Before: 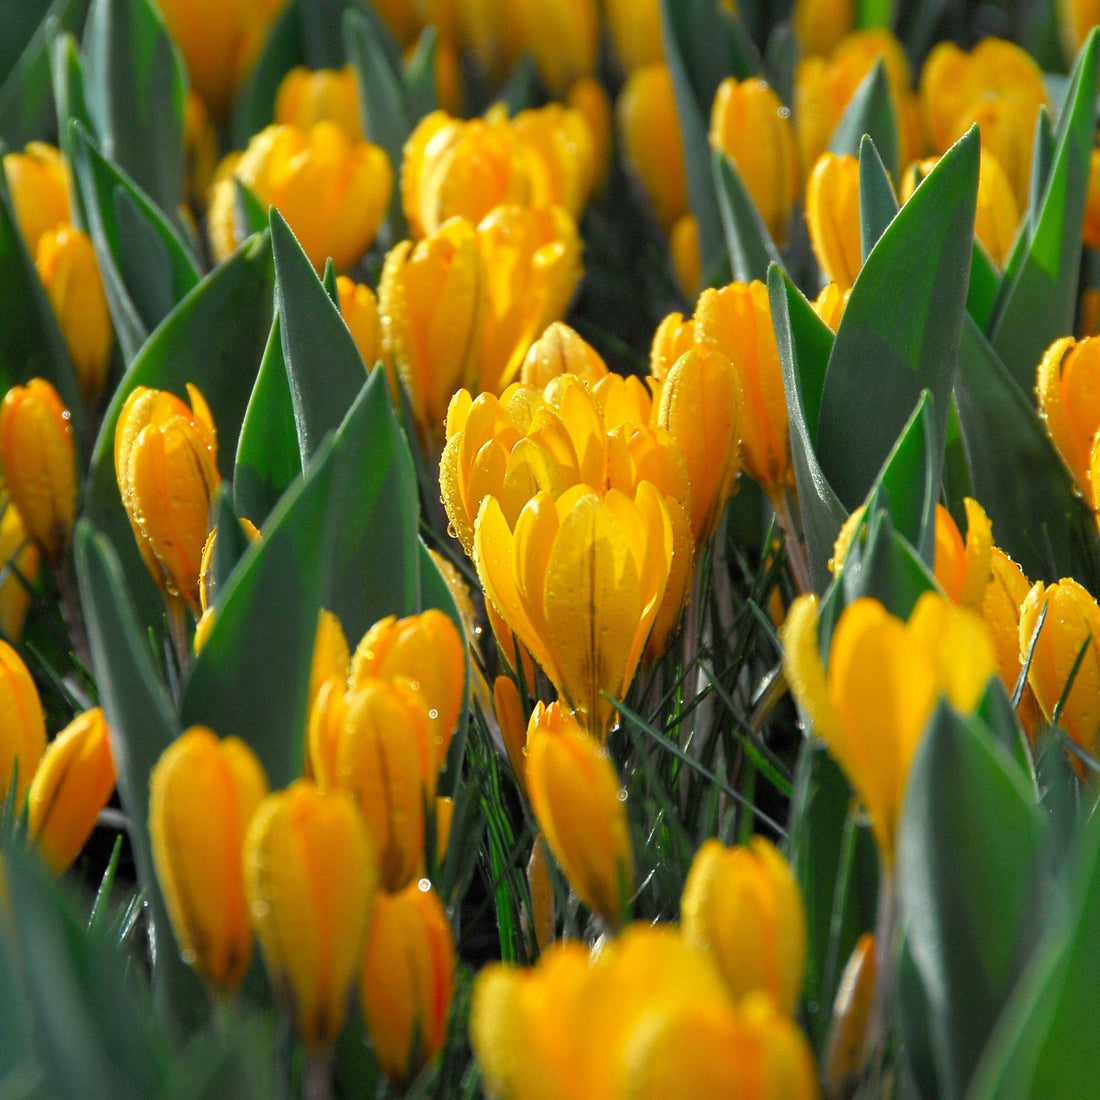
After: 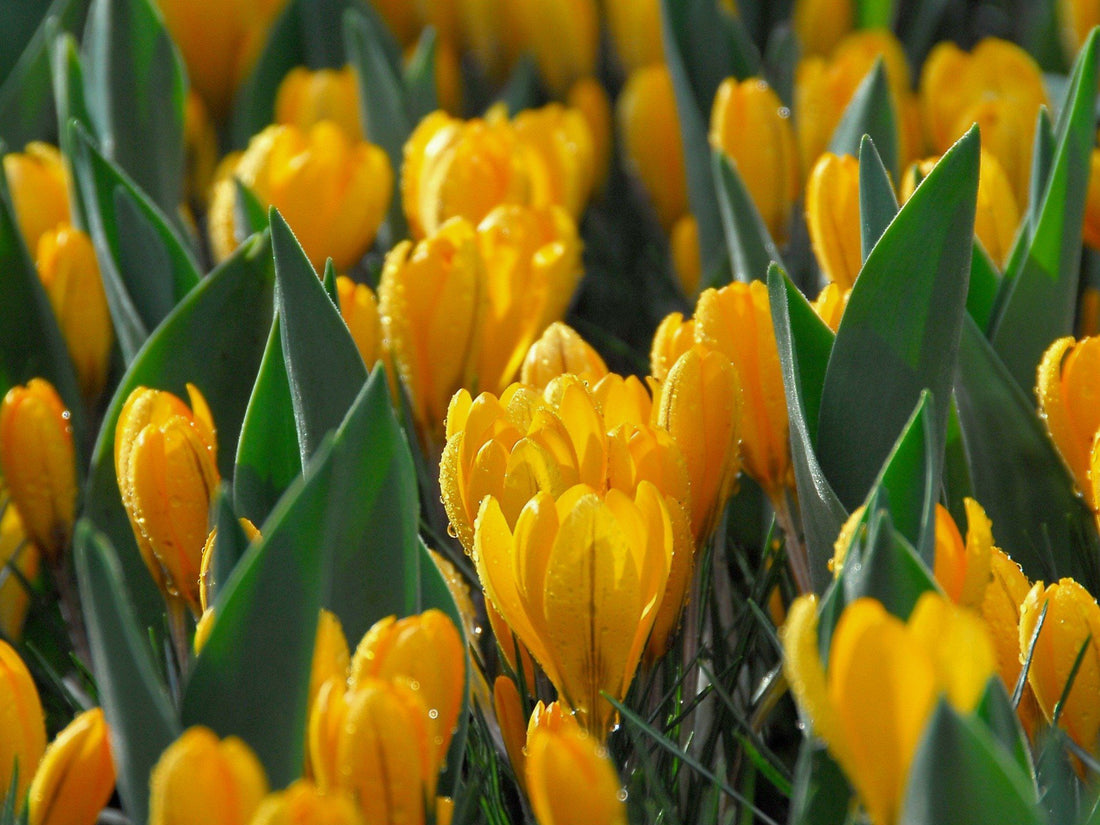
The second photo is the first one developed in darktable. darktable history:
tone curve: curves: ch0 [(0, 0) (0.915, 0.89) (1, 1)]
crop: bottom 24.988%
